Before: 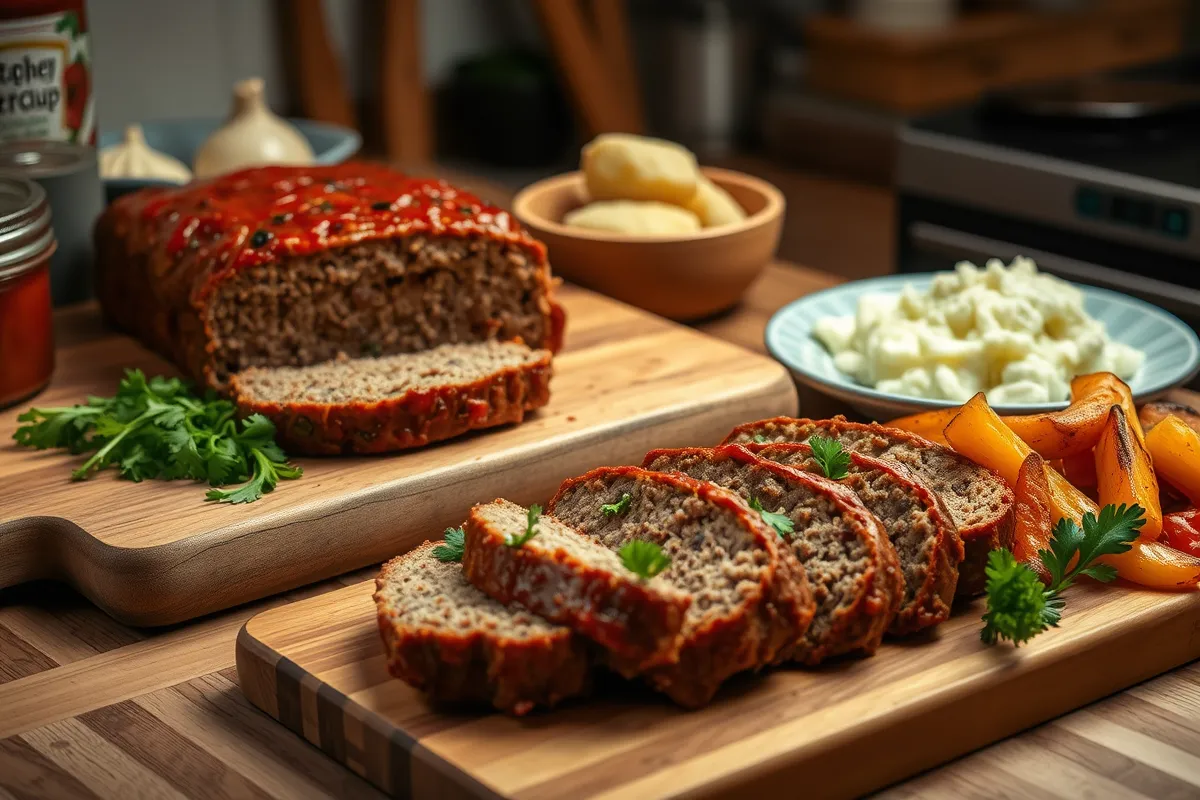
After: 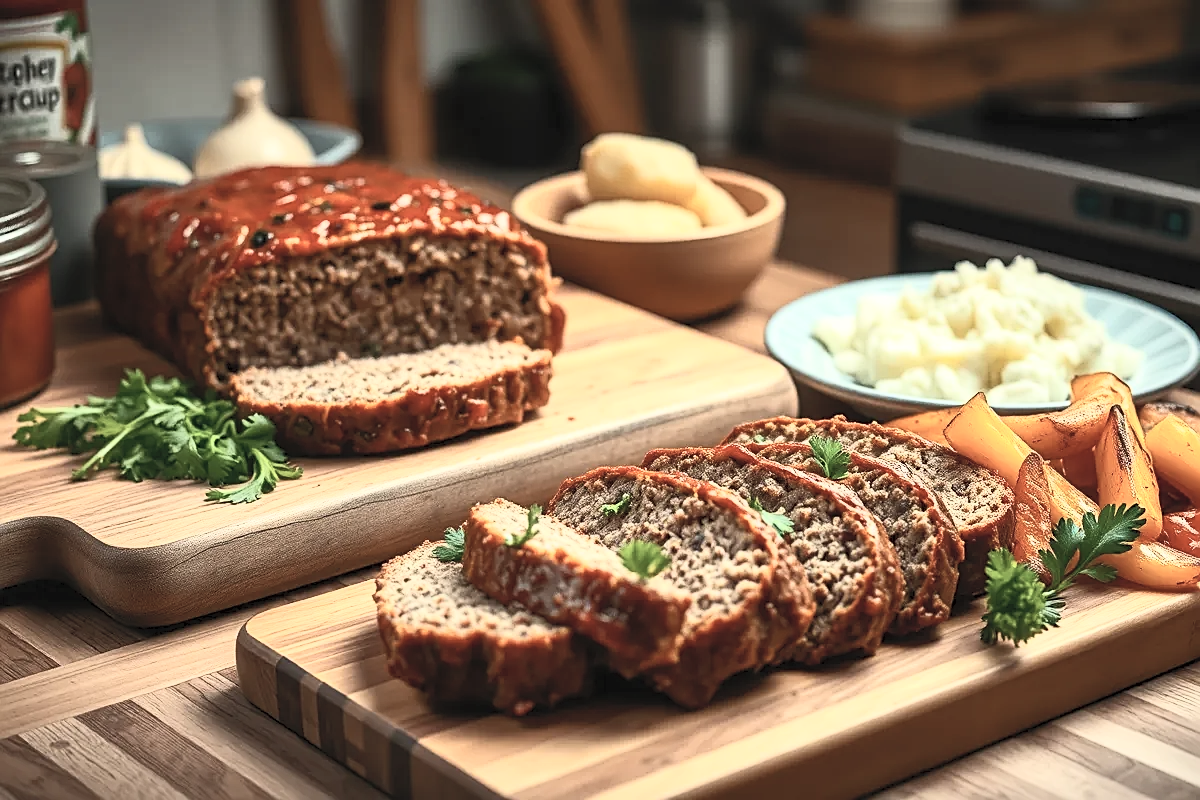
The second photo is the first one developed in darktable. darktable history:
contrast brightness saturation: contrast 0.43, brightness 0.552, saturation -0.209
sharpen: on, module defaults
